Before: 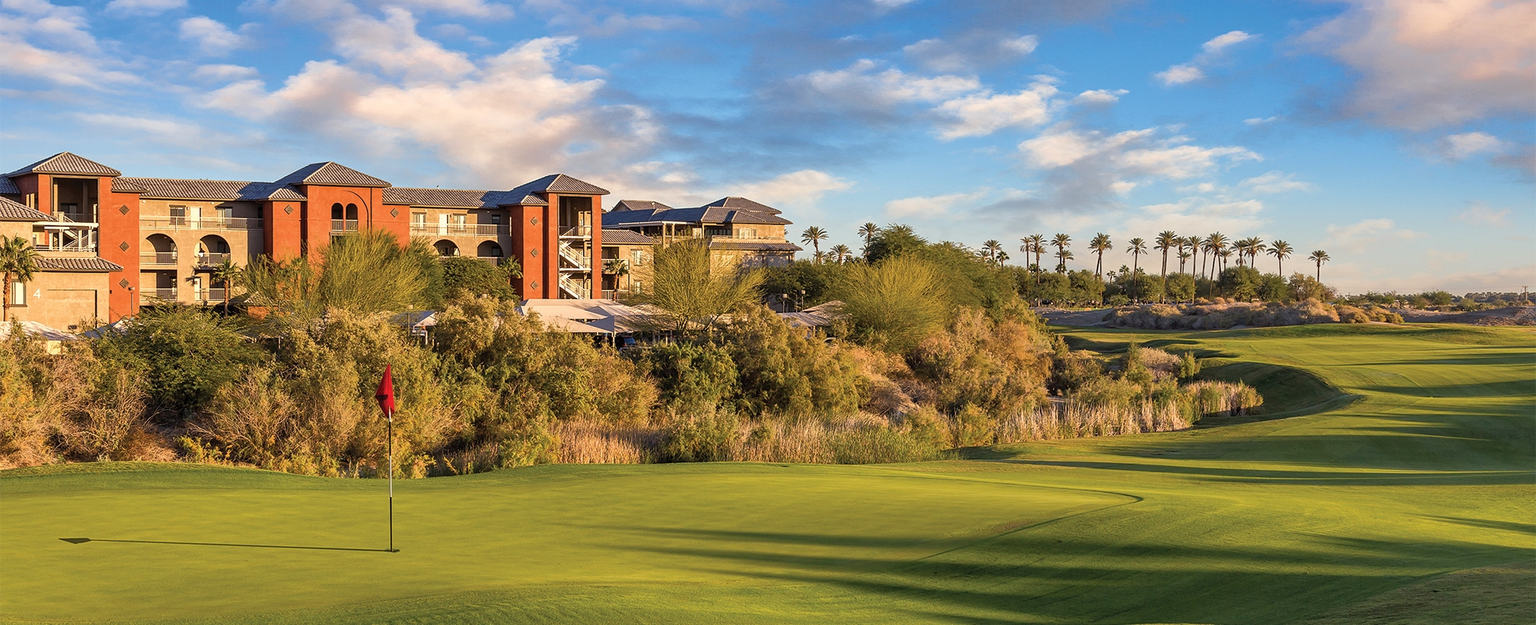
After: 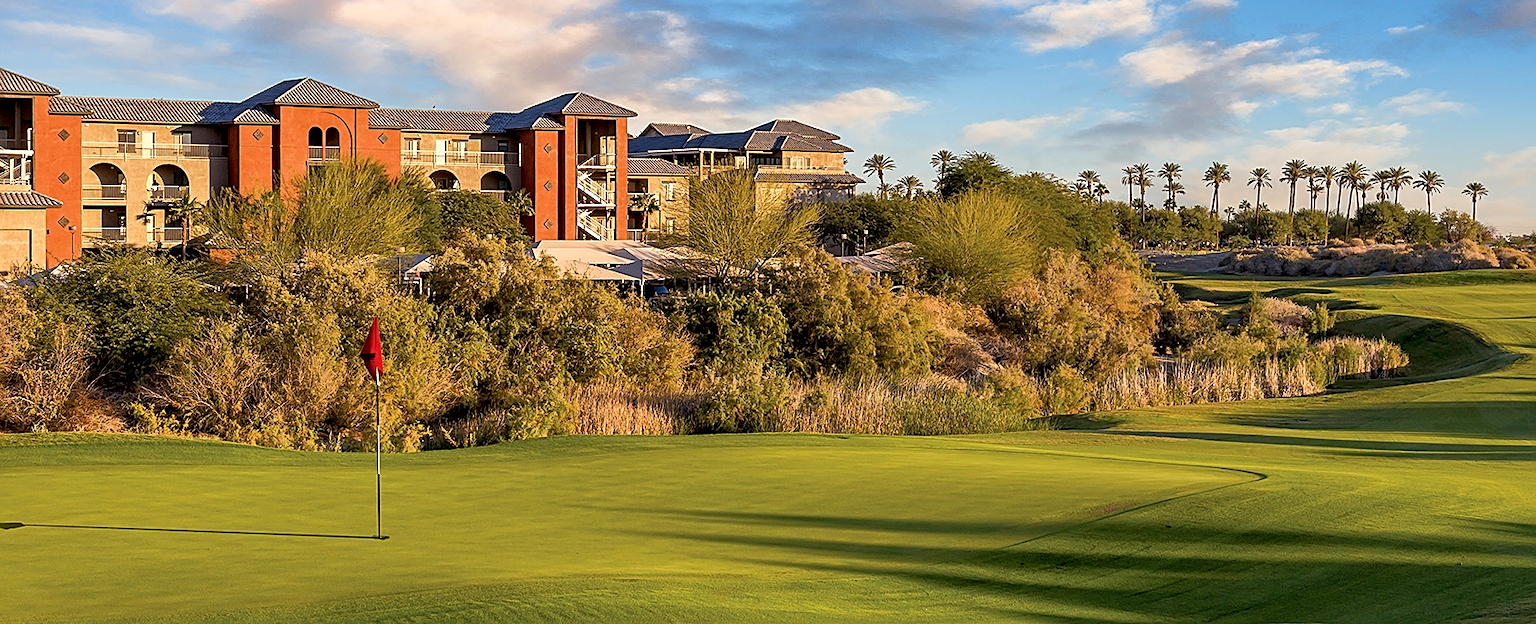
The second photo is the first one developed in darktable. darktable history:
exposure: black level correction 0.01, exposure 0.015 EV, compensate highlight preservation false
sharpen: on, module defaults
crop and rotate: left 4.588%, top 15.355%, right 10.695%
